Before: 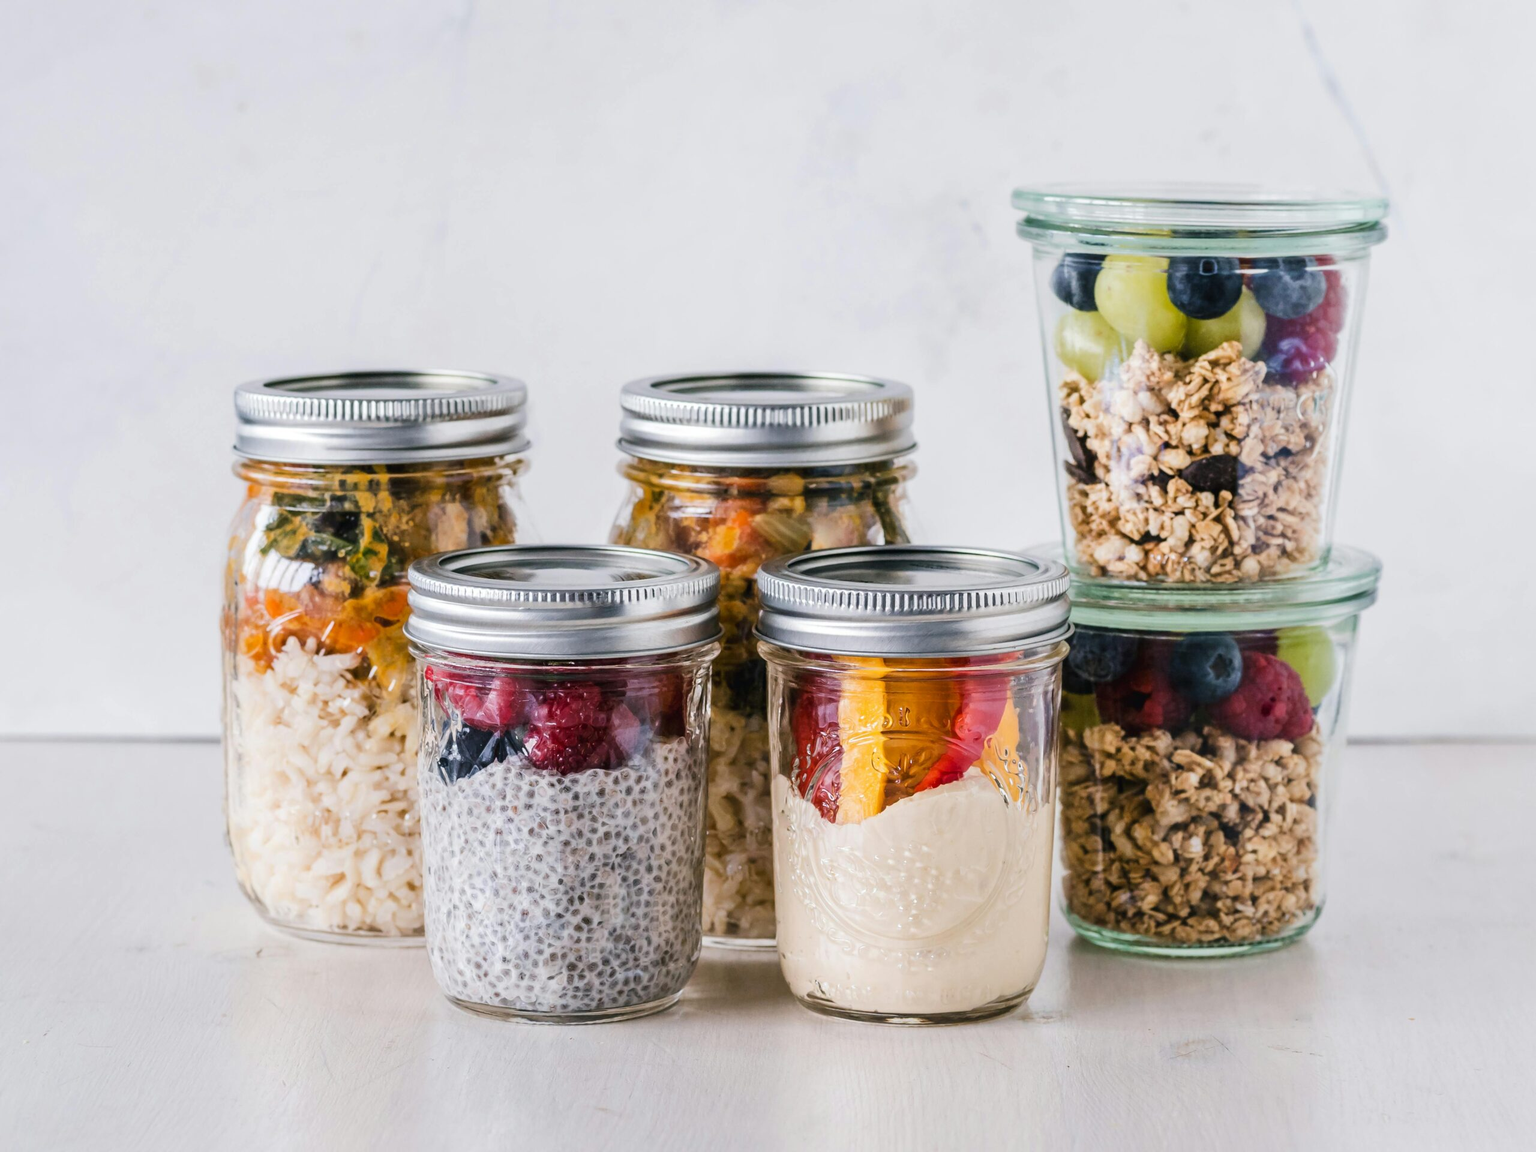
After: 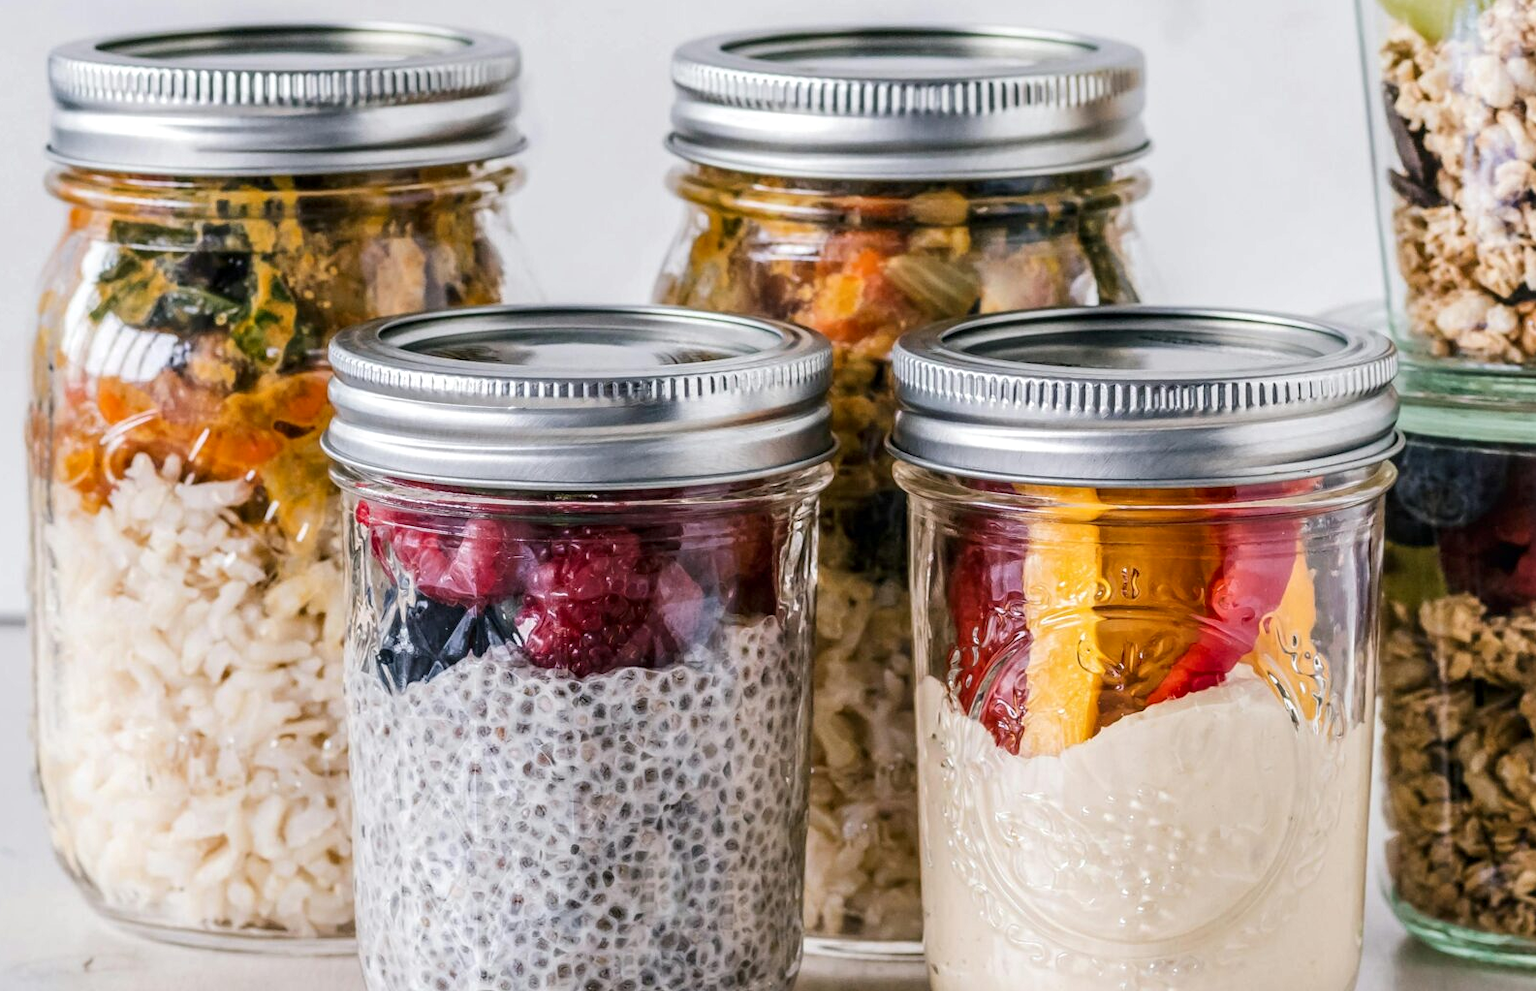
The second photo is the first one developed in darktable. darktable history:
exposure: compensate highlight preservation false
crop: left 13.322%, top 30.899%, right 24.759%, bottom 15.808%
local contrast: on, module defaults
